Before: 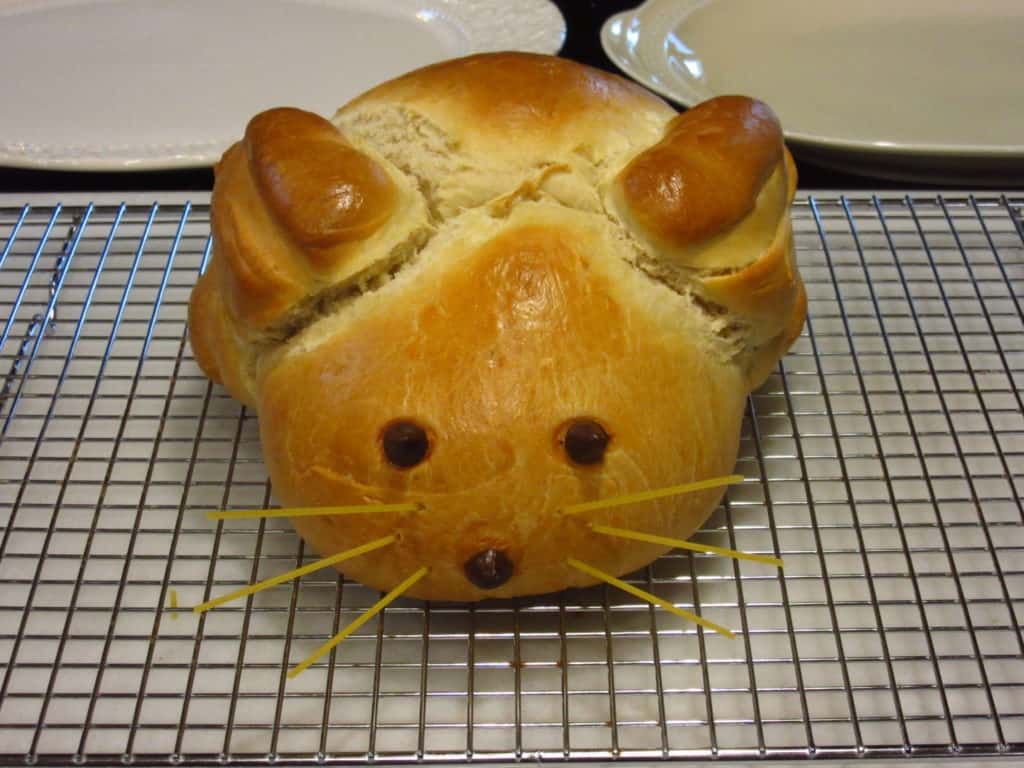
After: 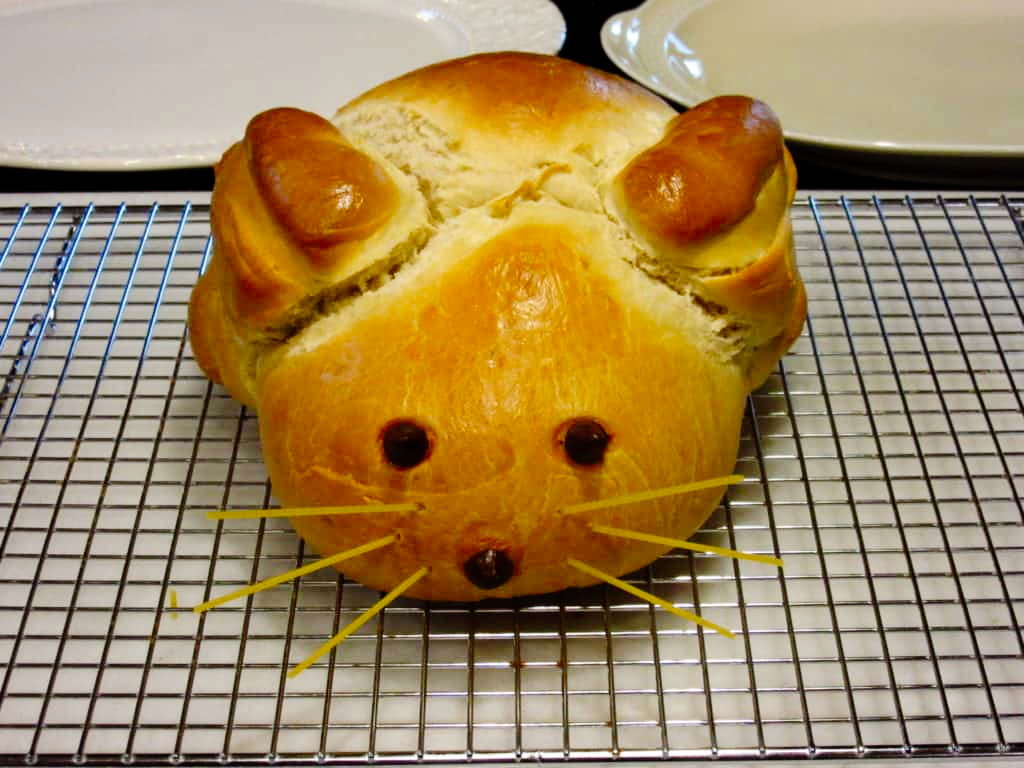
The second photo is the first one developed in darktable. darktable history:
tone curve: curves: ch0 [(0, 0) (0.003, 0) (0.011, 0.001) (0.025, 0.003) (0.044, 0.005) (0.069, 0.012) (0.1, 0.023) (0.136, 0.039) (0.177, 0.088) (0.224, 0.15) (0.277, 0.239) (0.335, 0.334) (0.399, 0.43) (0.468, 0.526) (0.543, 0.621) (0.623, 0.711) (0.709, 0.791) (0.801, 0.87) (0.898, 0.949) (1, 1)], preserve colors none
